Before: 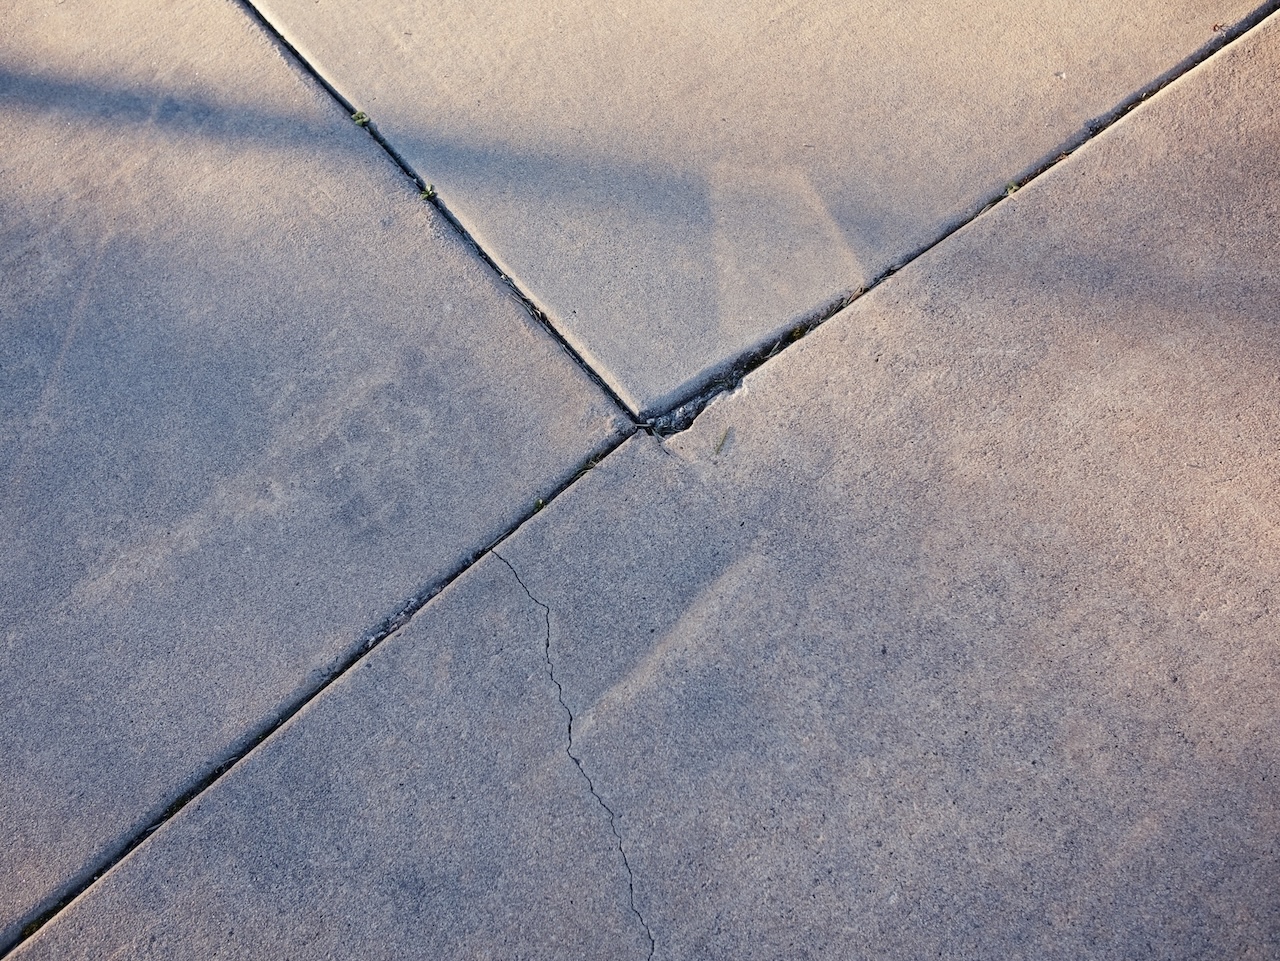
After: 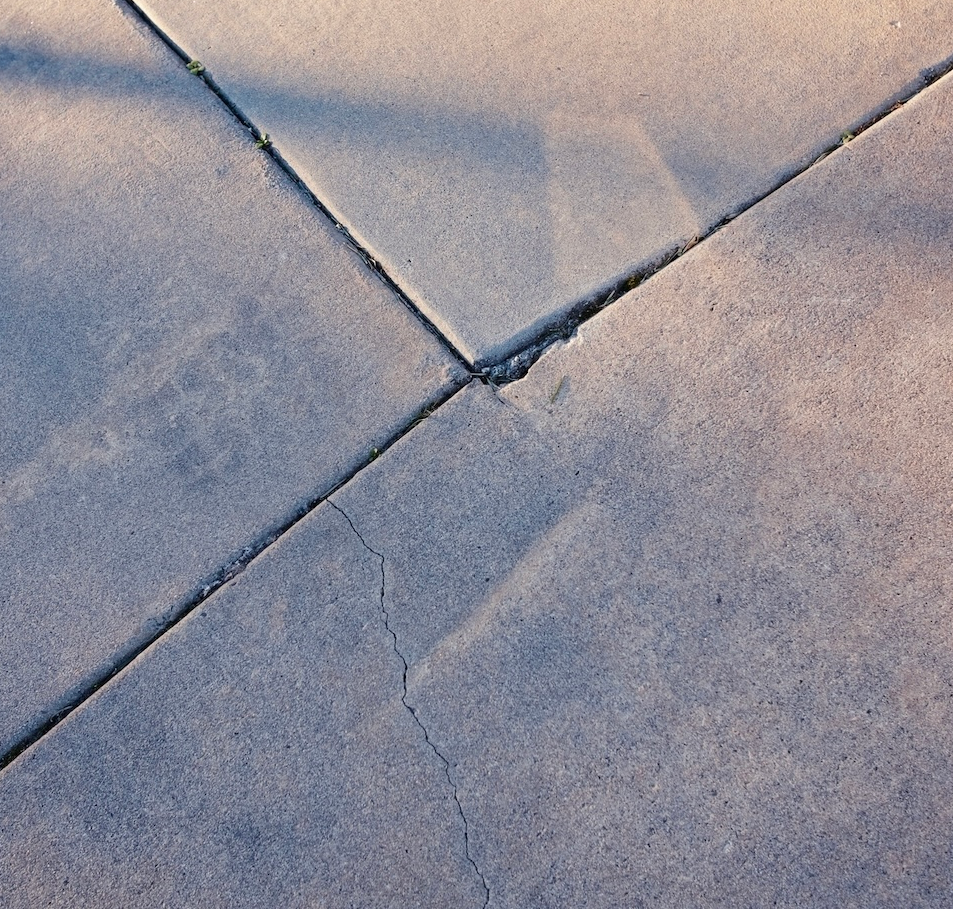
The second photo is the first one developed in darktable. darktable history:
crop and rotate: left 12.93%, top 5.369%, right 12.594%
